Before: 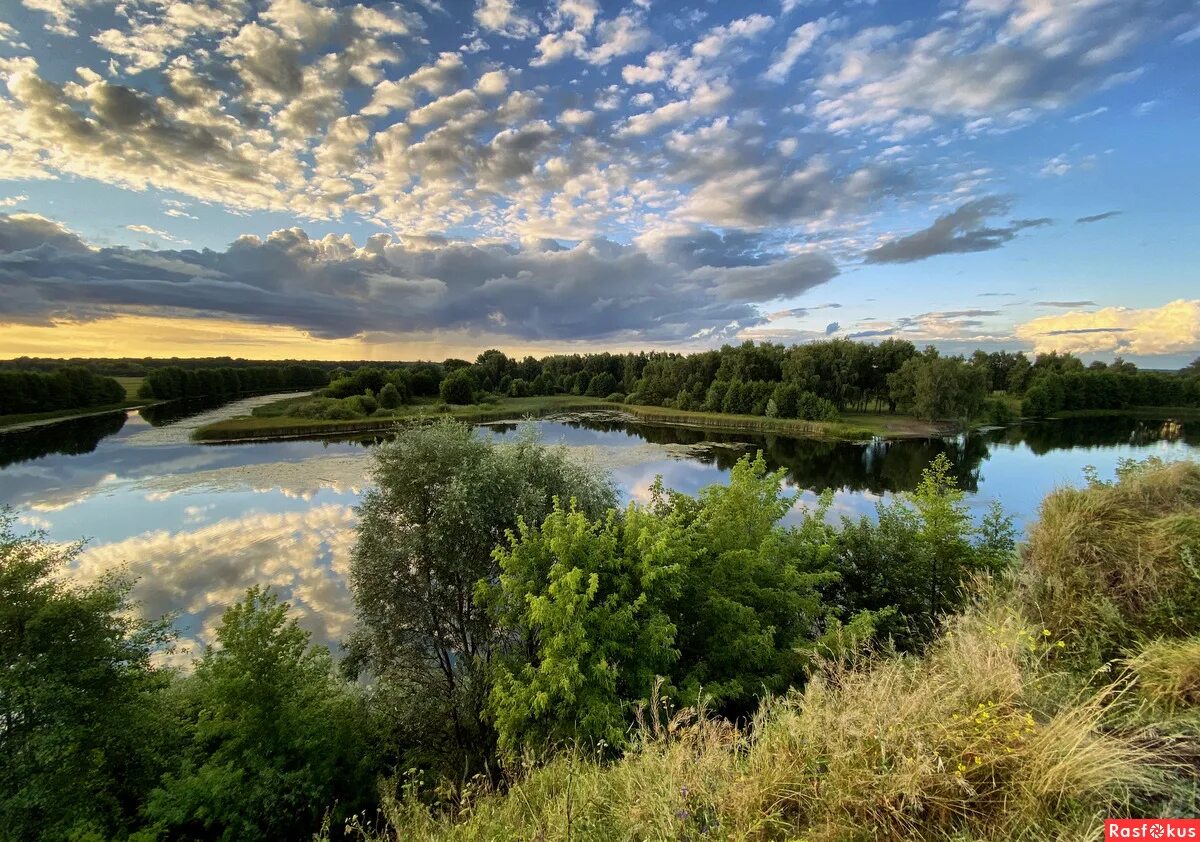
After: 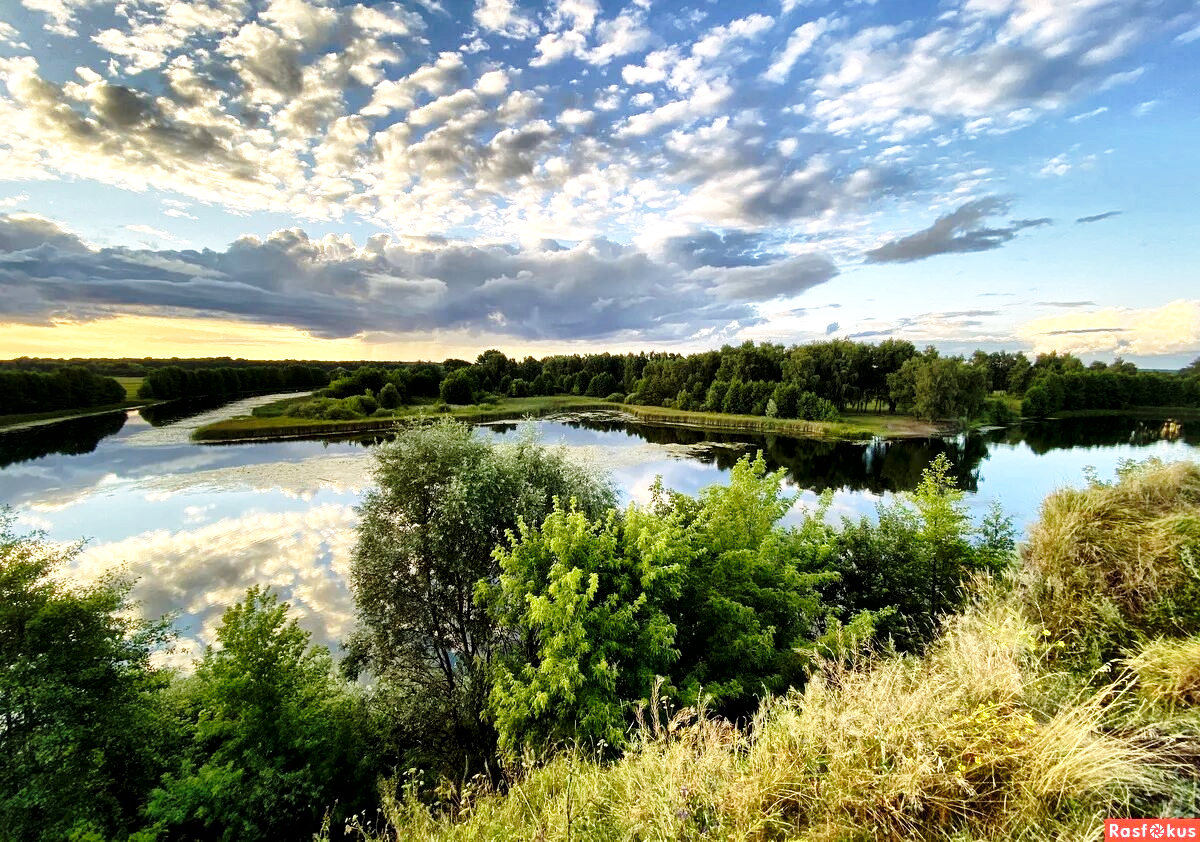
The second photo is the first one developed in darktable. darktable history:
base curve: curves: ch0 [(0, 0) (0.028, 0.03) (0.121, 0.232) (0.46, 0.748) (0.859, 0.968) (1, 1)], preserve colors none
local contrast: mode bilateral grid, contrast 25, coarseness 61, detail 151%, midtone range 0.2
